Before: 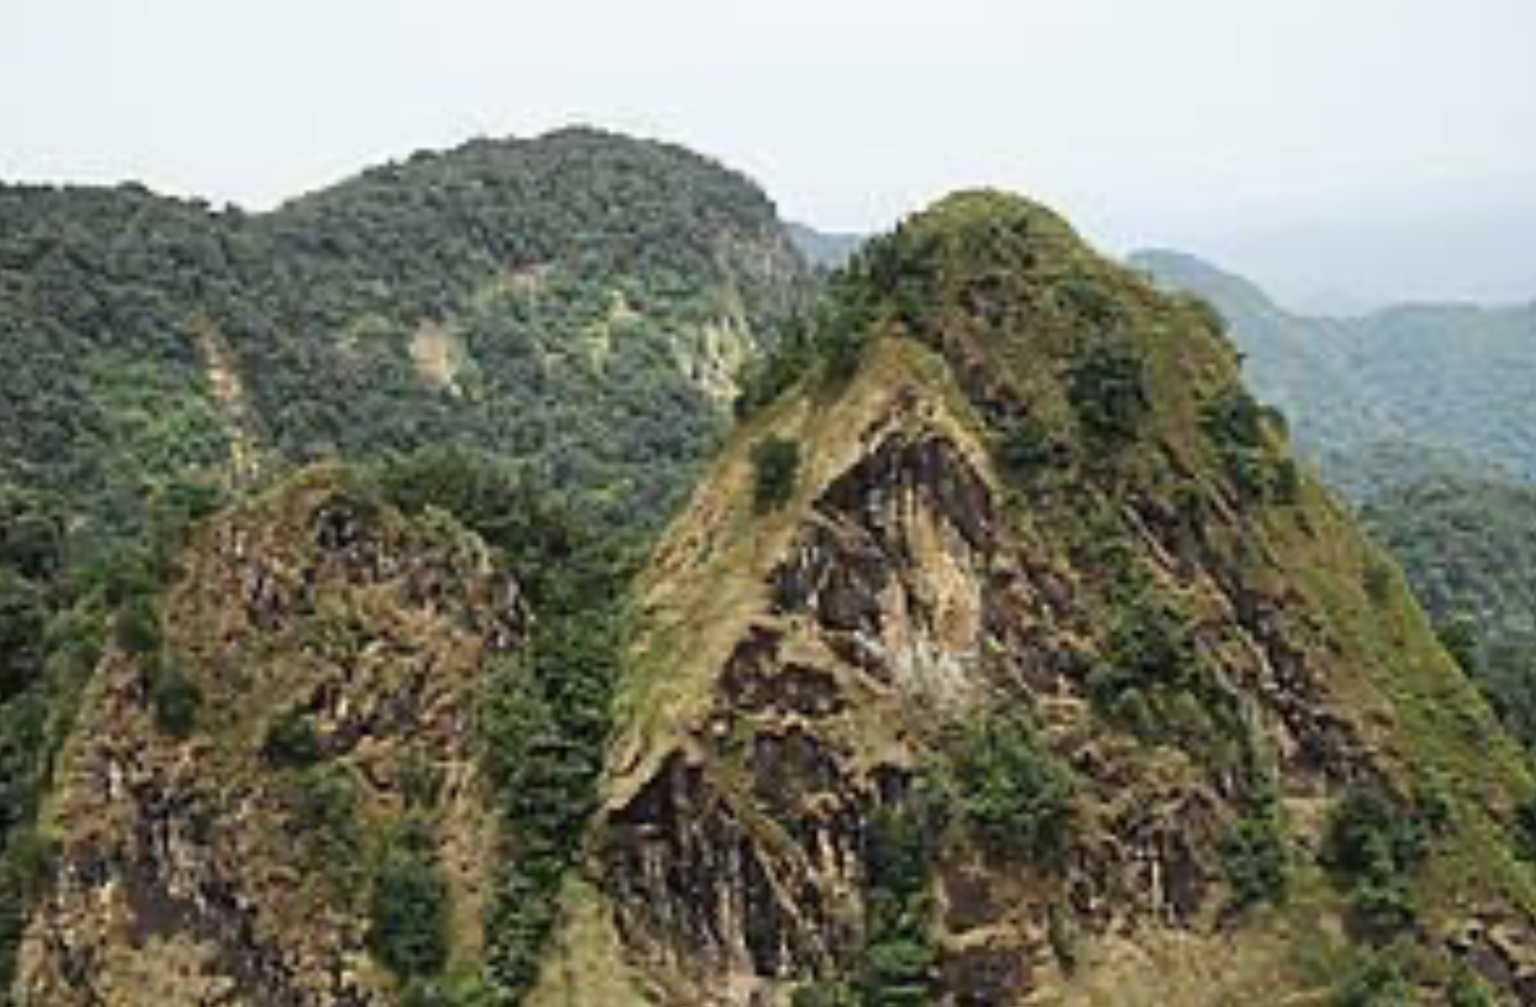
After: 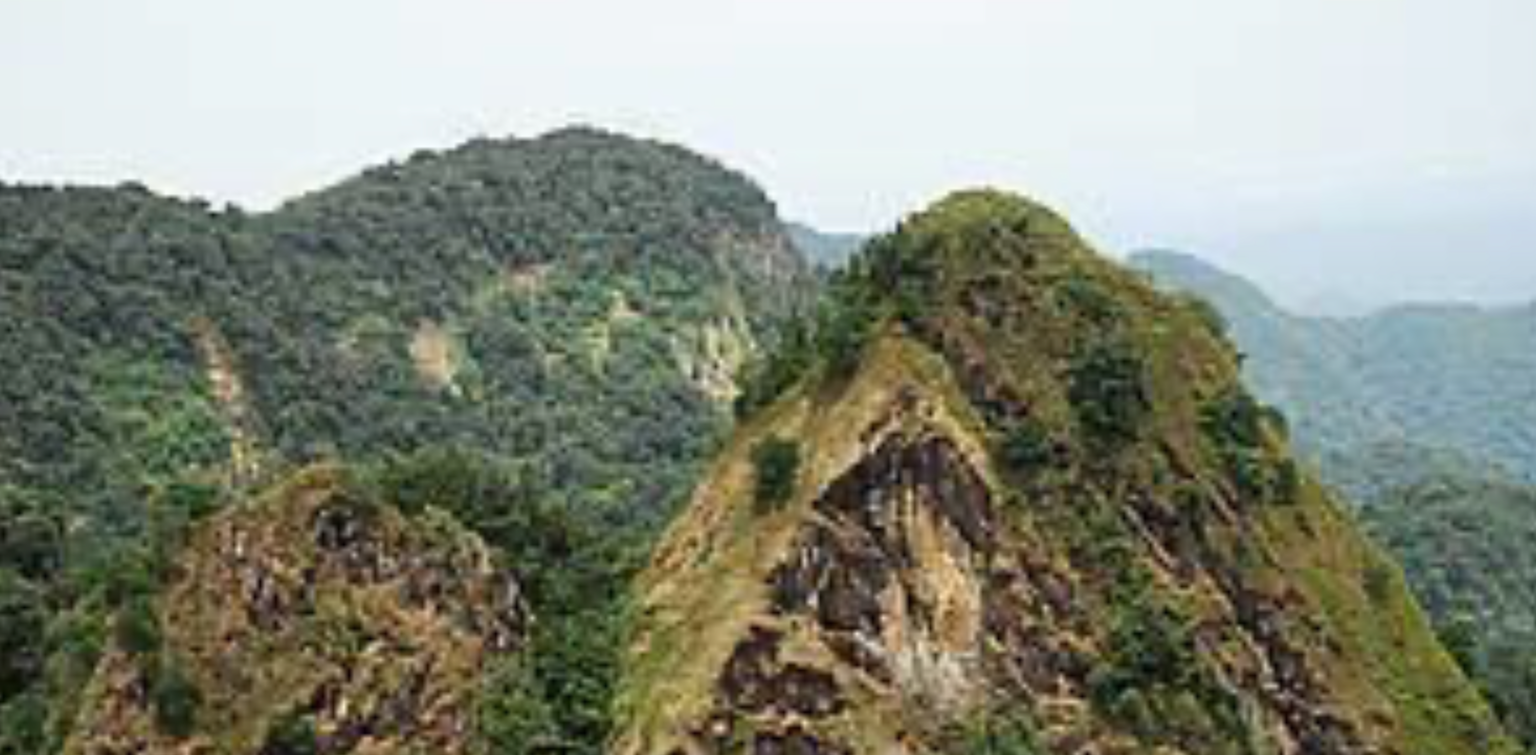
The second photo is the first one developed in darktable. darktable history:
crop: bottom 24.894%
